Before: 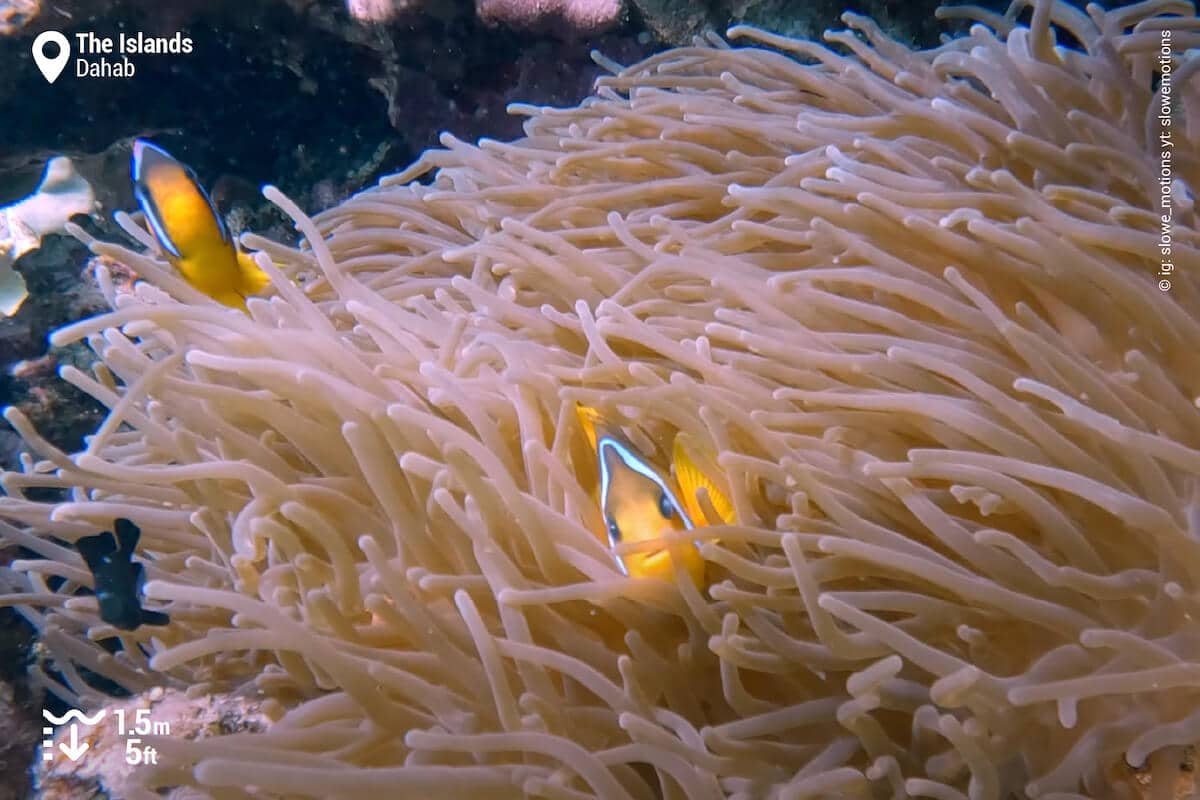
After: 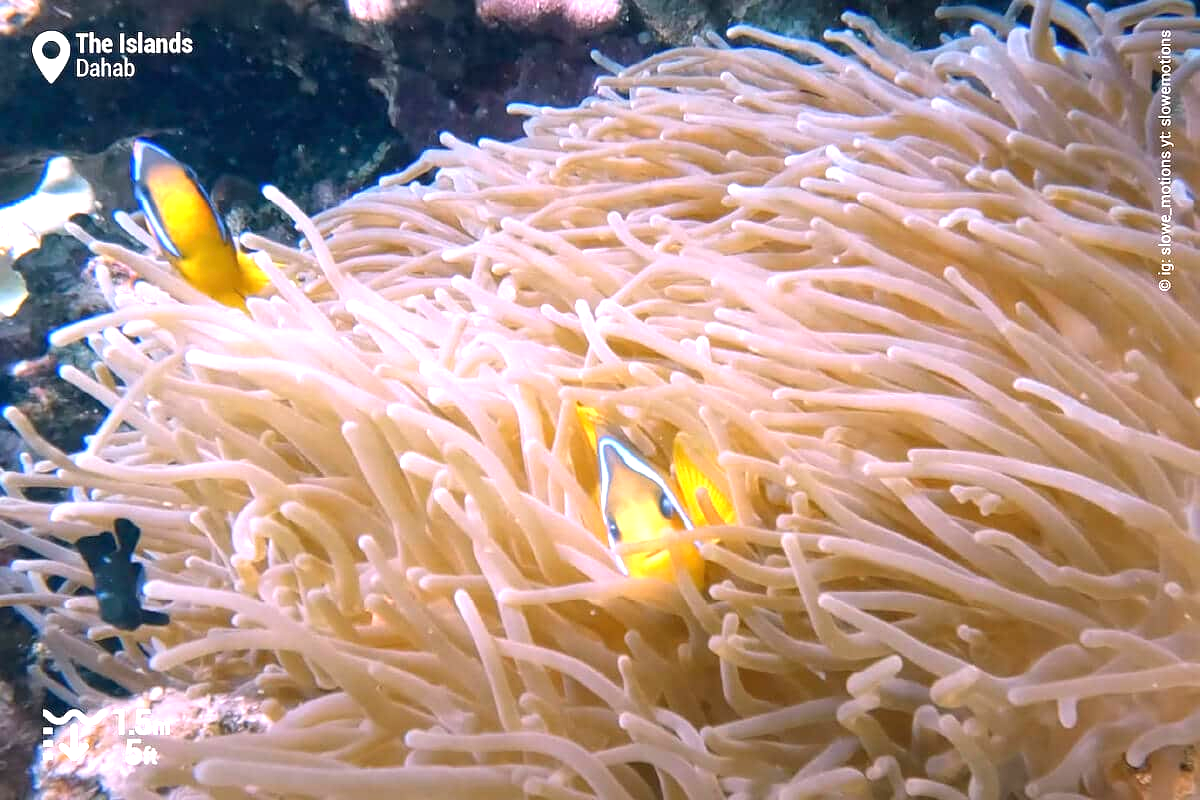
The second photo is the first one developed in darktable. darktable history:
exposure: black level correction 0, exposure 1.105 EV, compensate exposure bias true, compensate highlight preservation false
